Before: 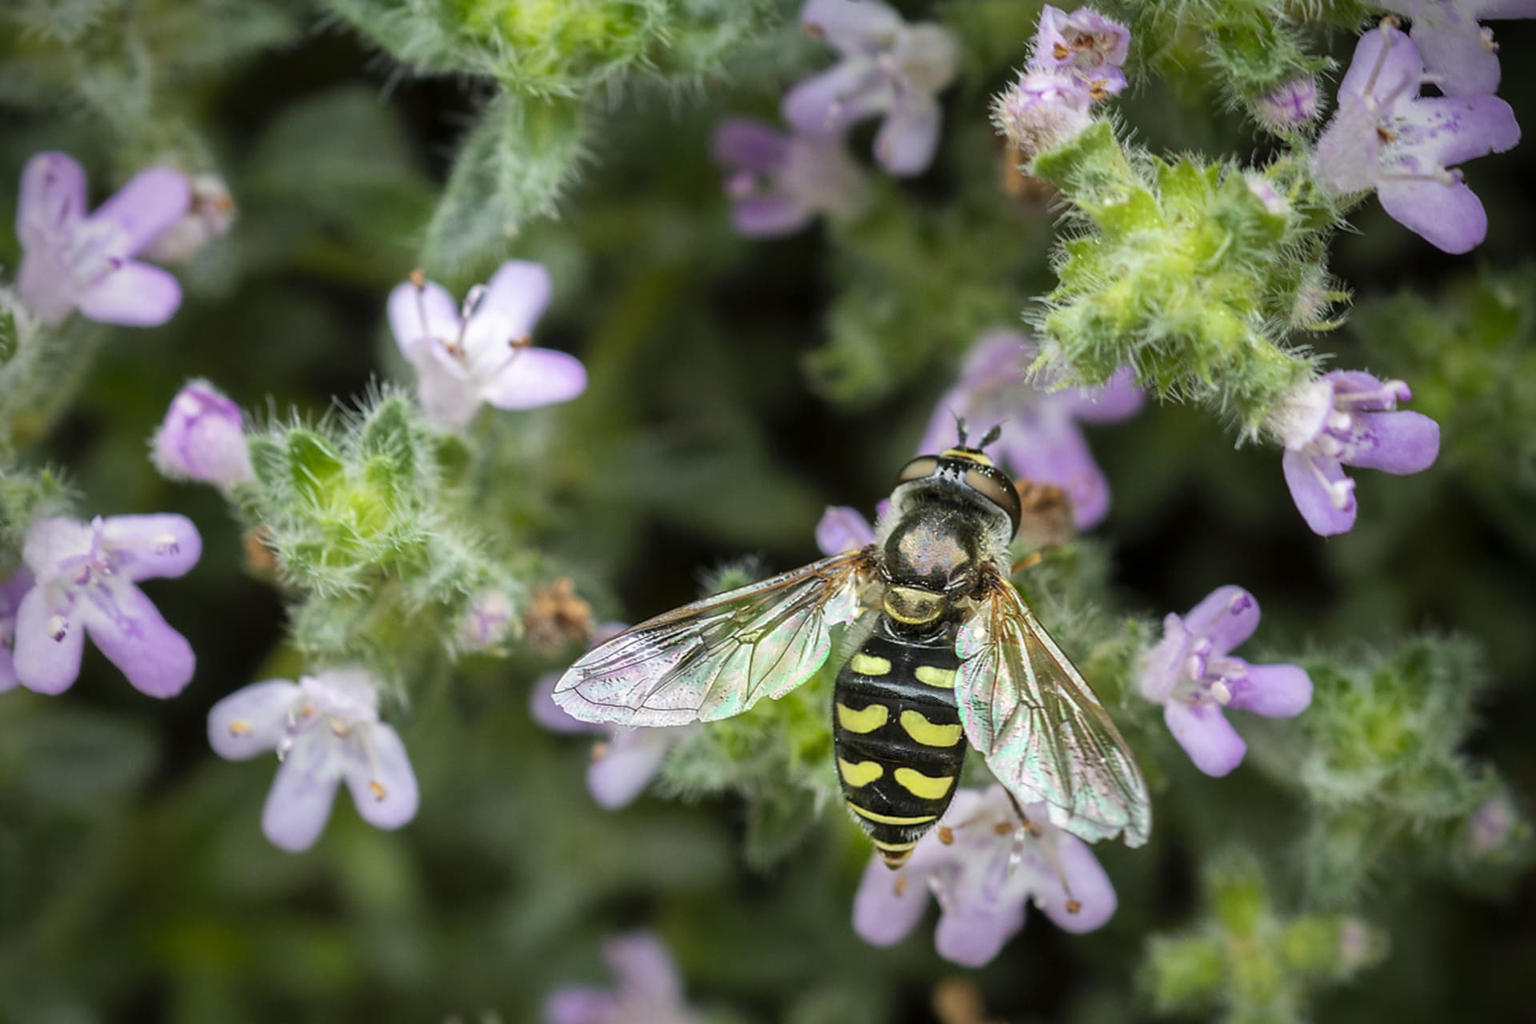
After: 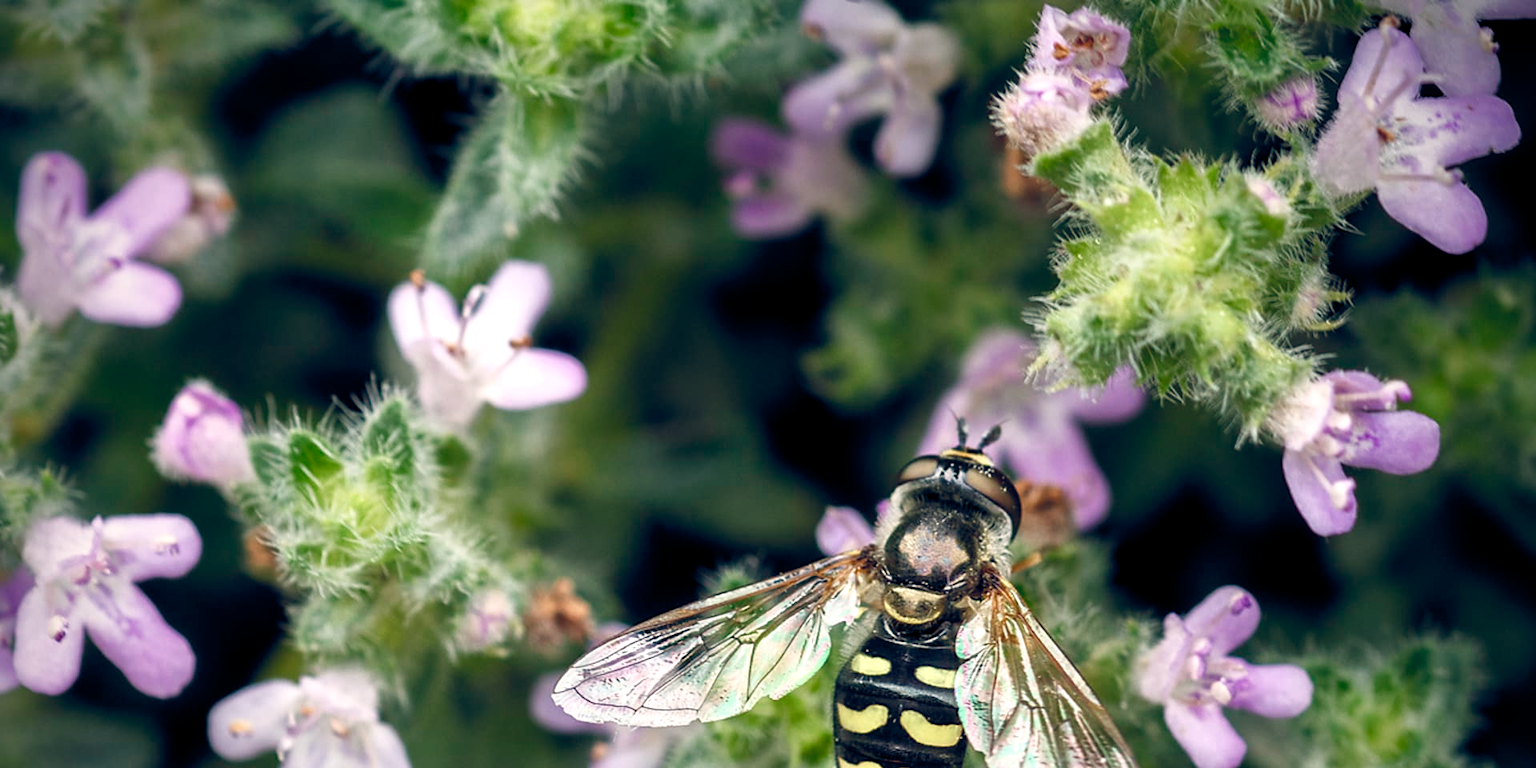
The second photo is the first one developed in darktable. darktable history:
color balance rgb: highlights gain › chroma 2.94%, highlights gain › hue 60.57°, global offset › chroma 0.25%, global offset › hue 256.52°, perceptual saturation grading › global saturation 20%, perceptual saturation grading › highlights -50%, perceptual saturation grading › shadows 30%, contrast 15%
shadows and highlights: shadows 0, highlights 40
crop: bottom 24.988%
rotate and perspective: automatic cropping off
